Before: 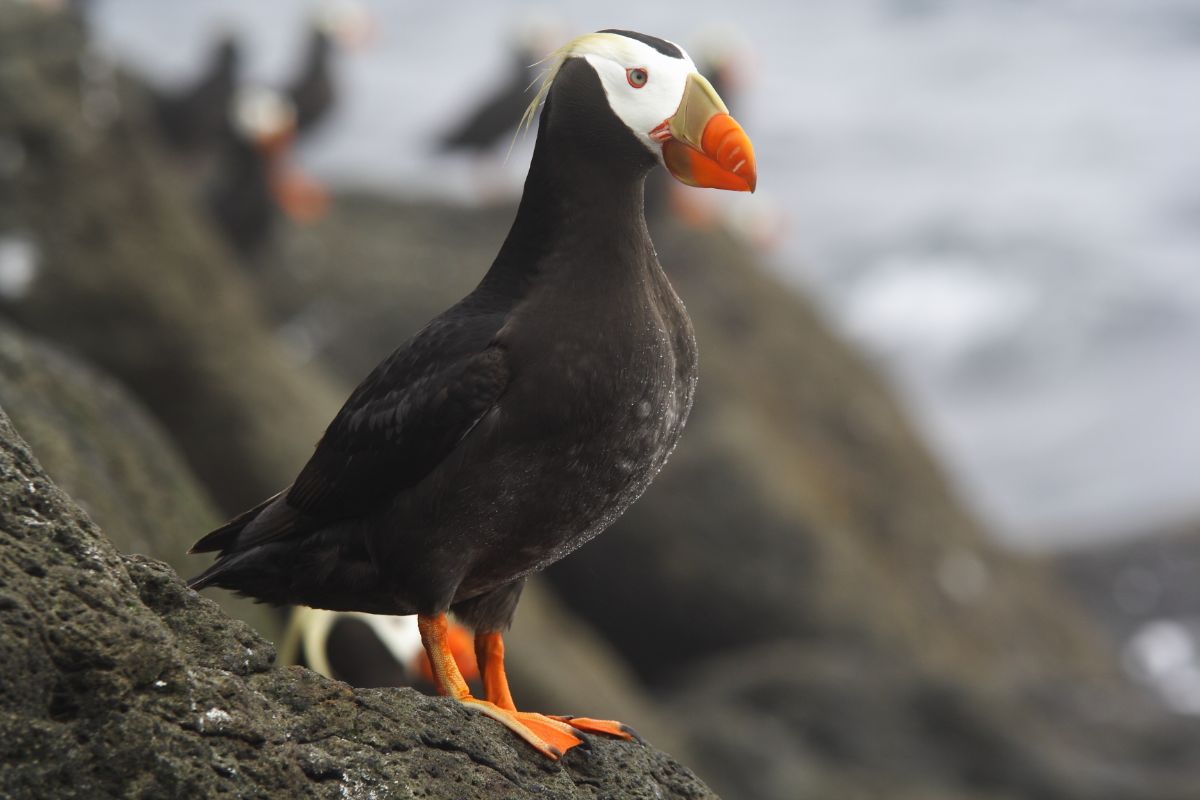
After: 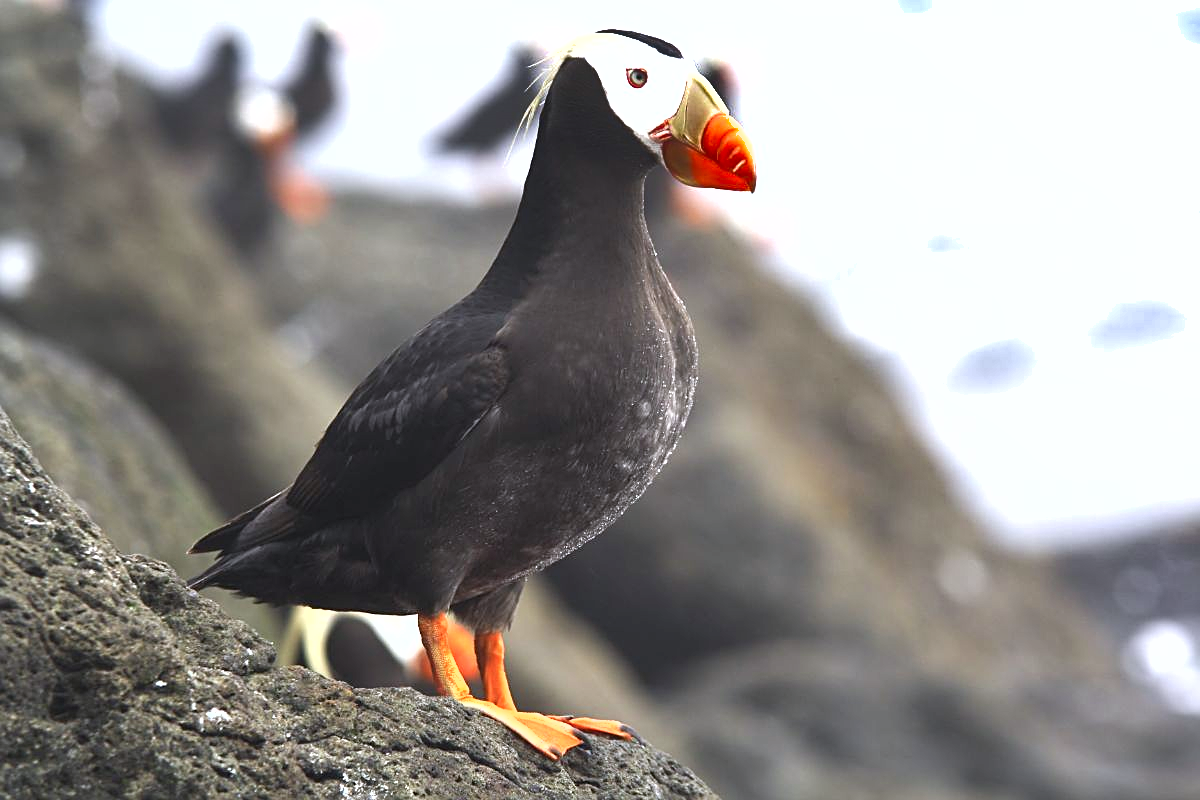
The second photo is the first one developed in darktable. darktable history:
sharpen: on, module defaults
exposure: black level correction 0, exposure 1.102 EV, compensate highlight preservation false
color calibration: illuminant as shot in camera, x 0.358, y 0.373, temperature 4628.91 K
shadows and highlights: radius 174.01, shadows 27.84, white point adjustment 3.28, highlights -68.6, soften with gaussian
